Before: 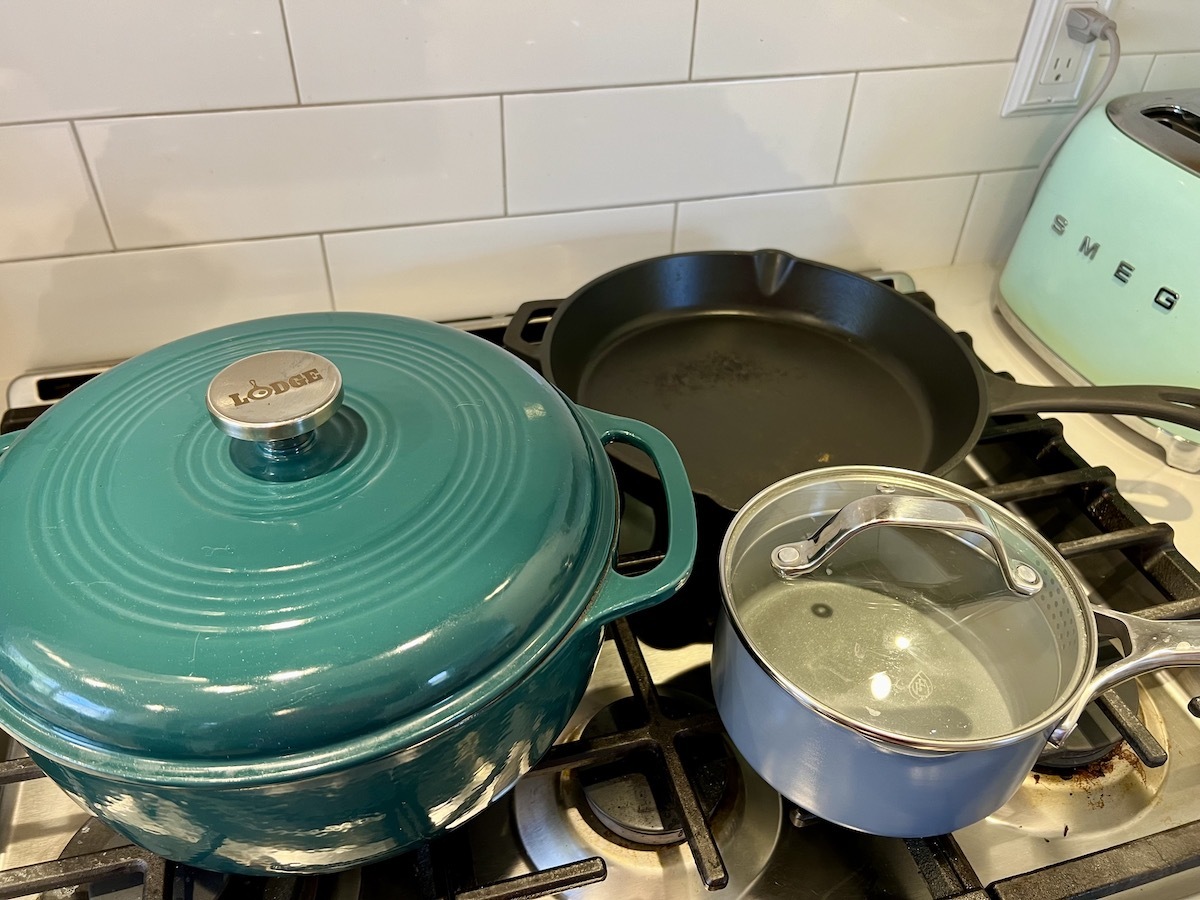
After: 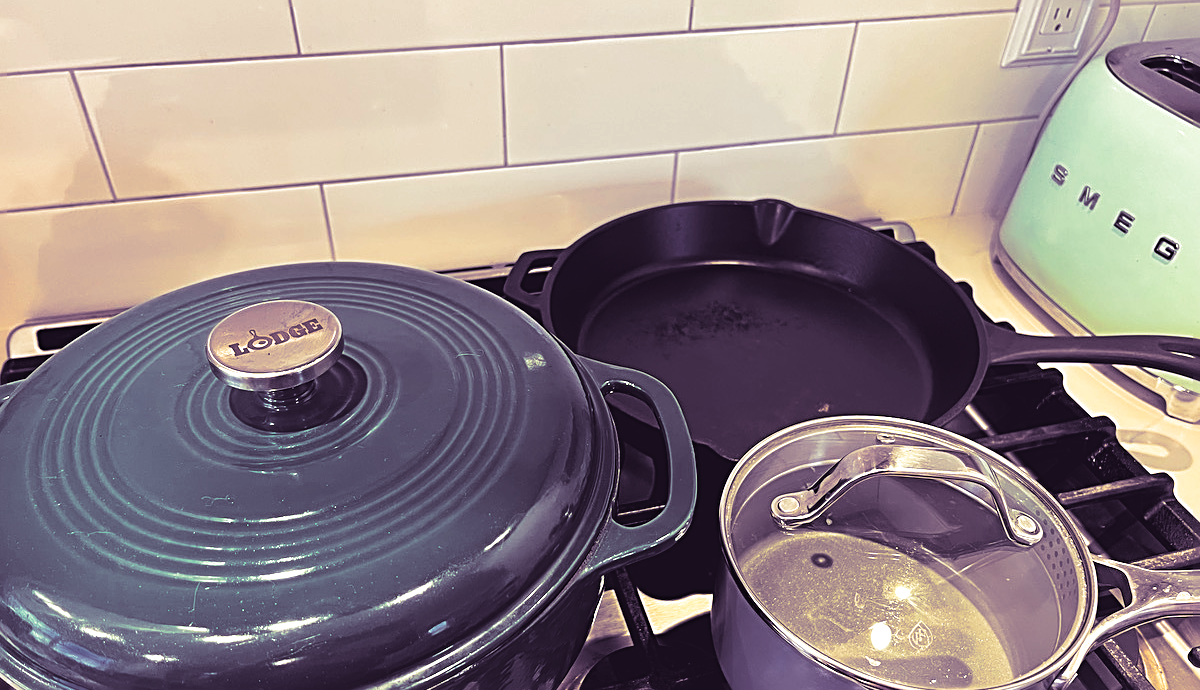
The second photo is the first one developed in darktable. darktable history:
crop: top 5.667%, bottom 17.637%
color balance: lift [1.001, 0.997, 0.99, 1.01], gamma [1.007, 1, 0.975, 1.025], gain [1, 1.065, 1.052, 0.935], contrast 13.25%
split-toning: shadows › hue 266.4°, shadows › saturation 0.4, highlights › hue 61.2°, highlights › saturation 0.3, compress 0%
color zones: curves: ch0 [(0, 0.497) (0.143, 0.5) (0.286, 0.5) (0.429, 0.483) (0.571, 0.116) (0.714, -0.006) (0.857, 0.28) (1, 0.497)]
sharpen: radius 2.584, amount 0.688
